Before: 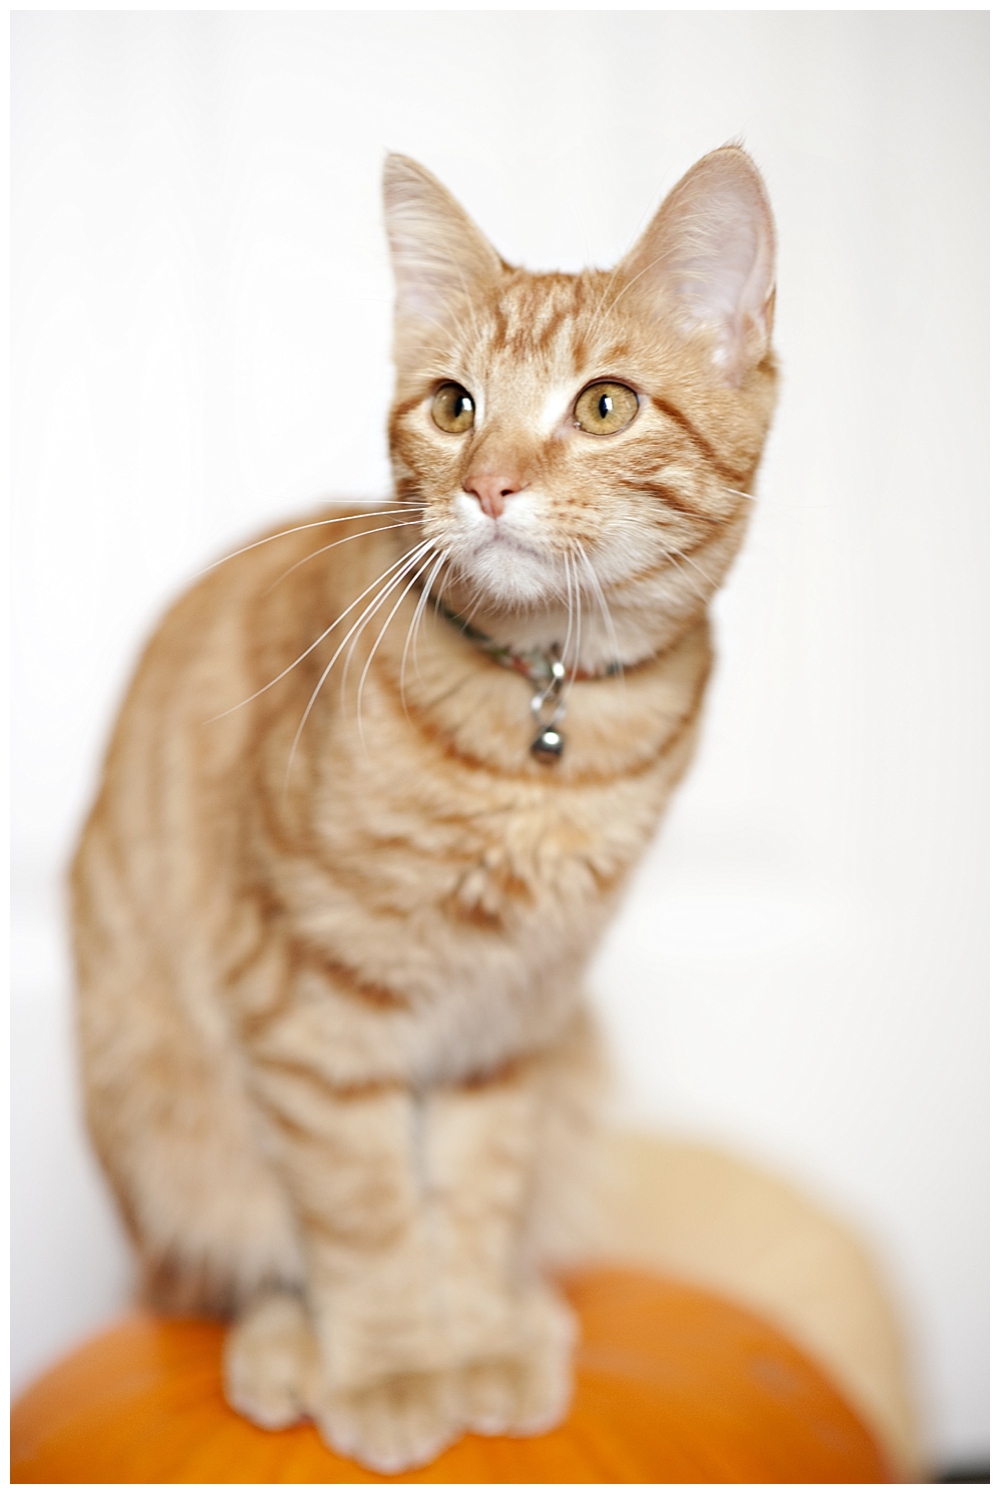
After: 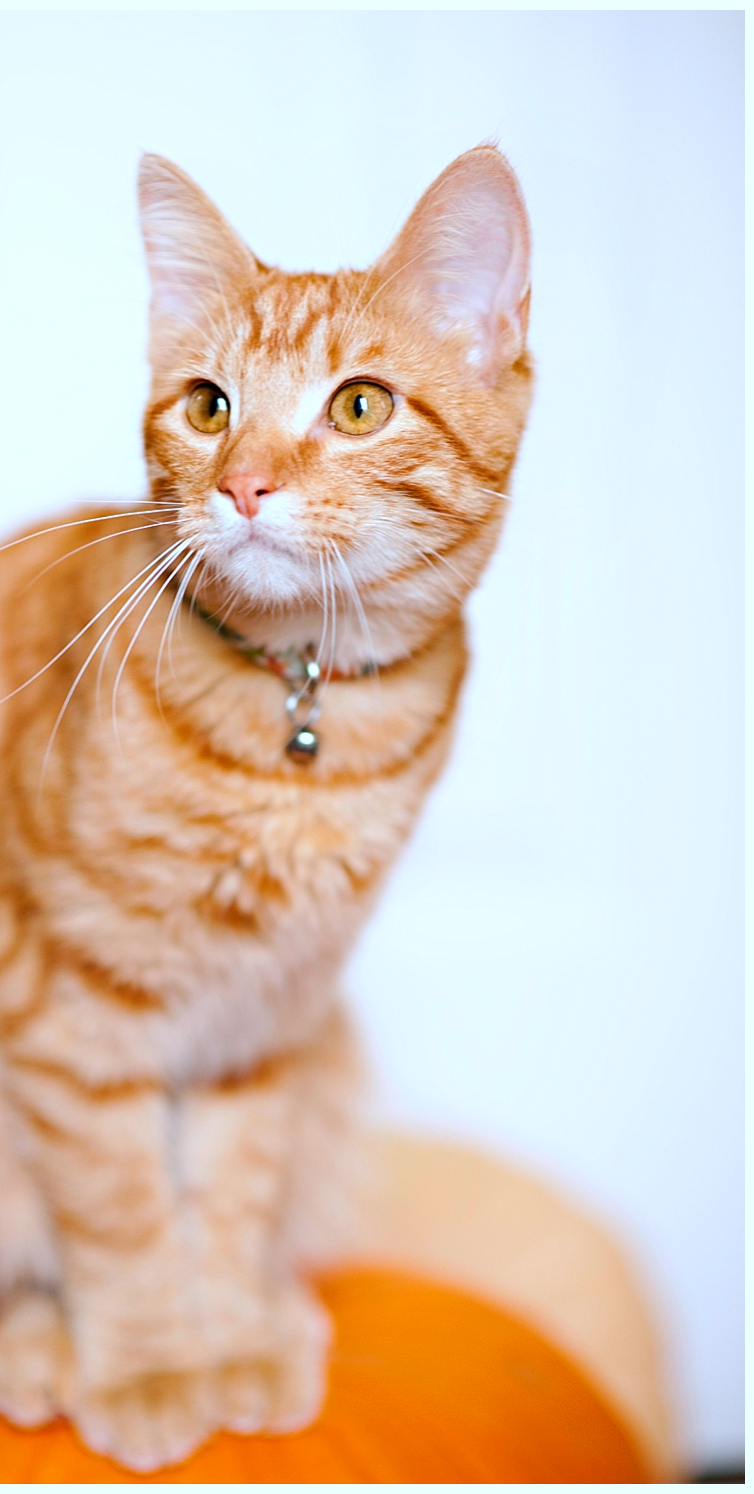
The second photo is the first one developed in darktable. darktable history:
color correction: highlights a* -2.24, highlights b* -18.1
color balance rgb: perceptual saturation grading › global saturation 30%, global vibrance 20%
crop and rotate: left 24.6%
